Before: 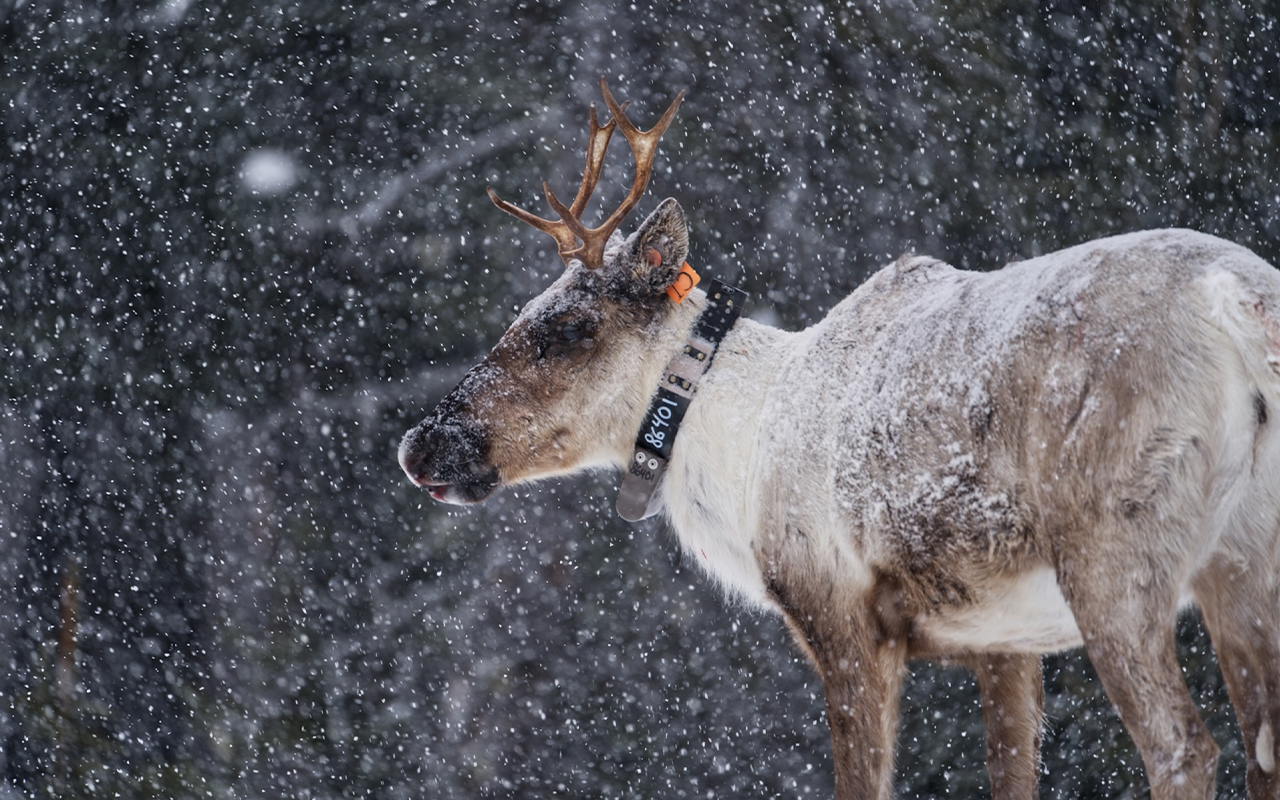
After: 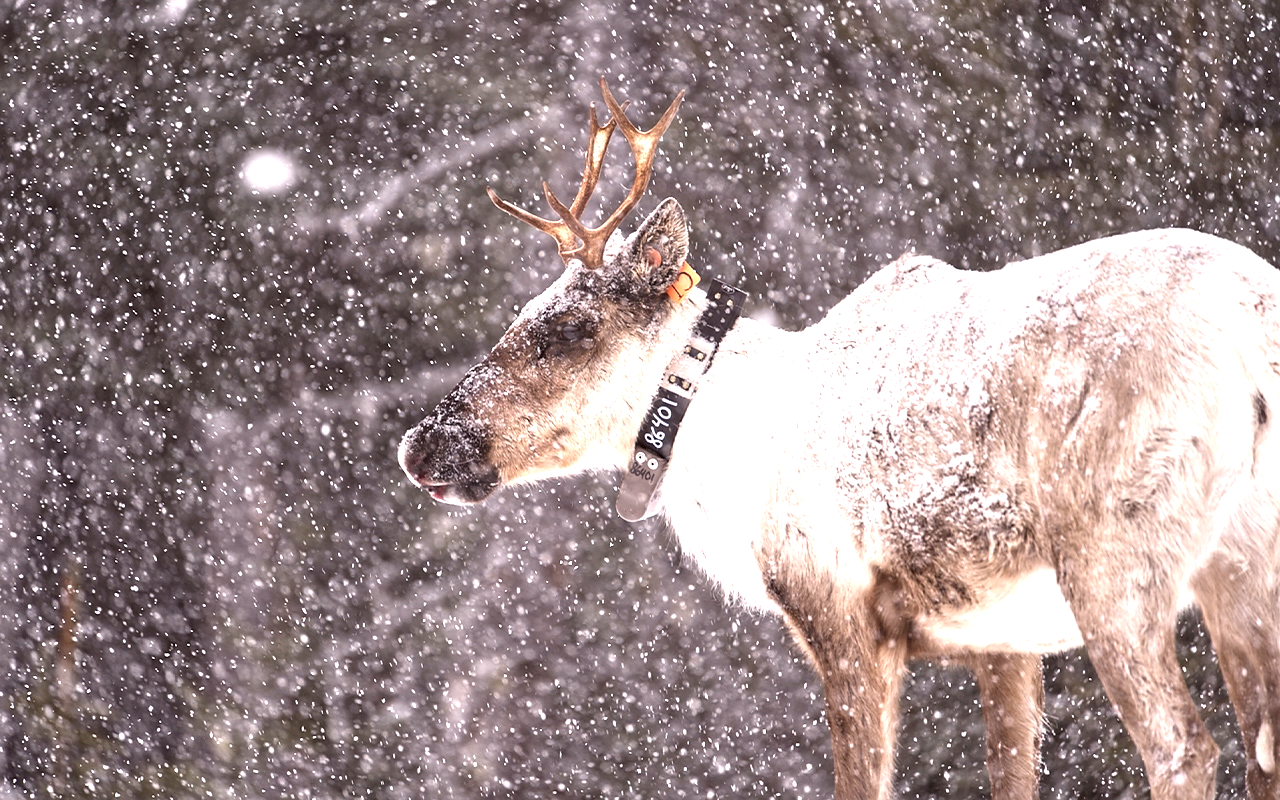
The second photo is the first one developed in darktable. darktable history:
sharpen: radius 1, threshold 1
exposure: black level correction 0, exposure 1.55 EV, compensate exposure bias true, compensate highlight preservation false
color correction: highlights a* 10.21, highlights b* 9.79, shadows a* 8.61, shadows b* 7.88, saturation 0.8
